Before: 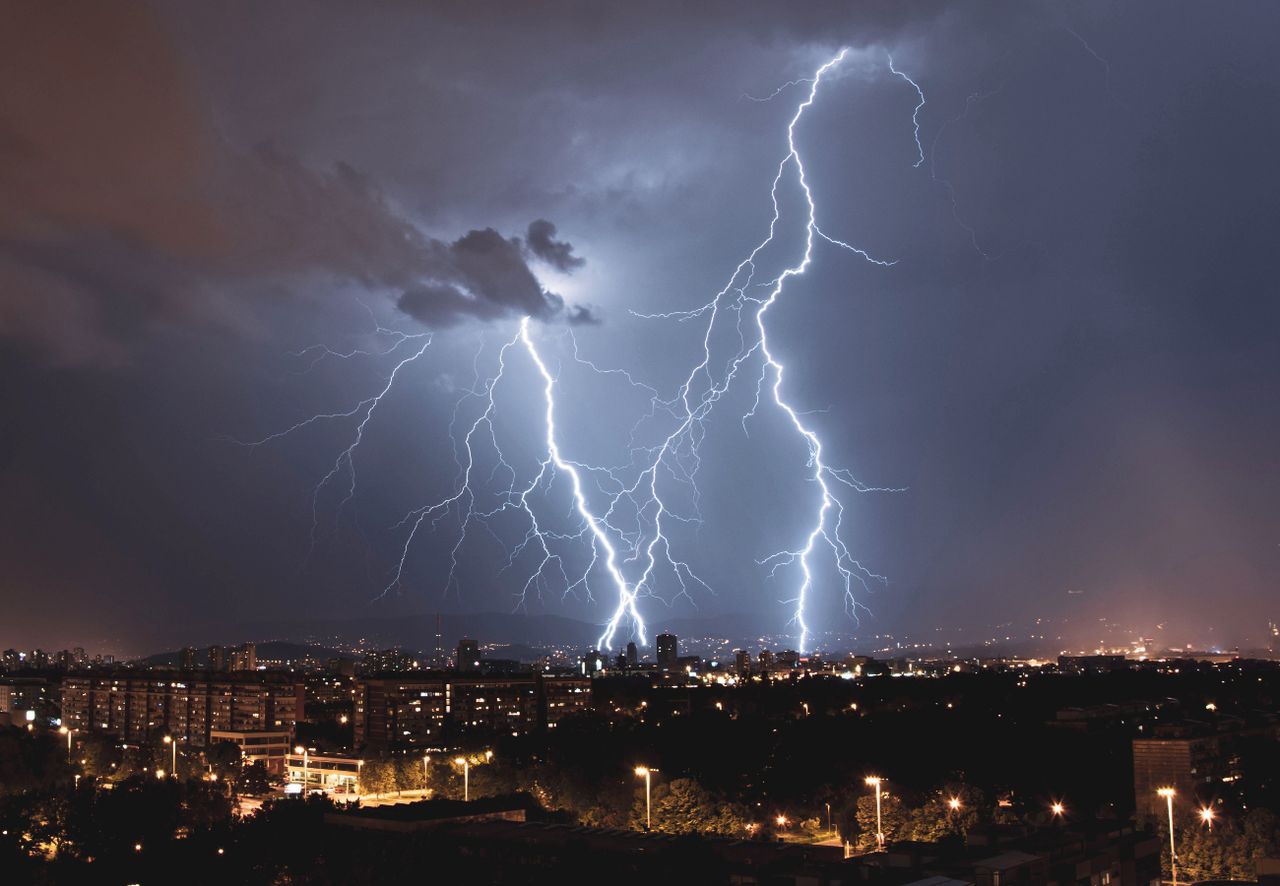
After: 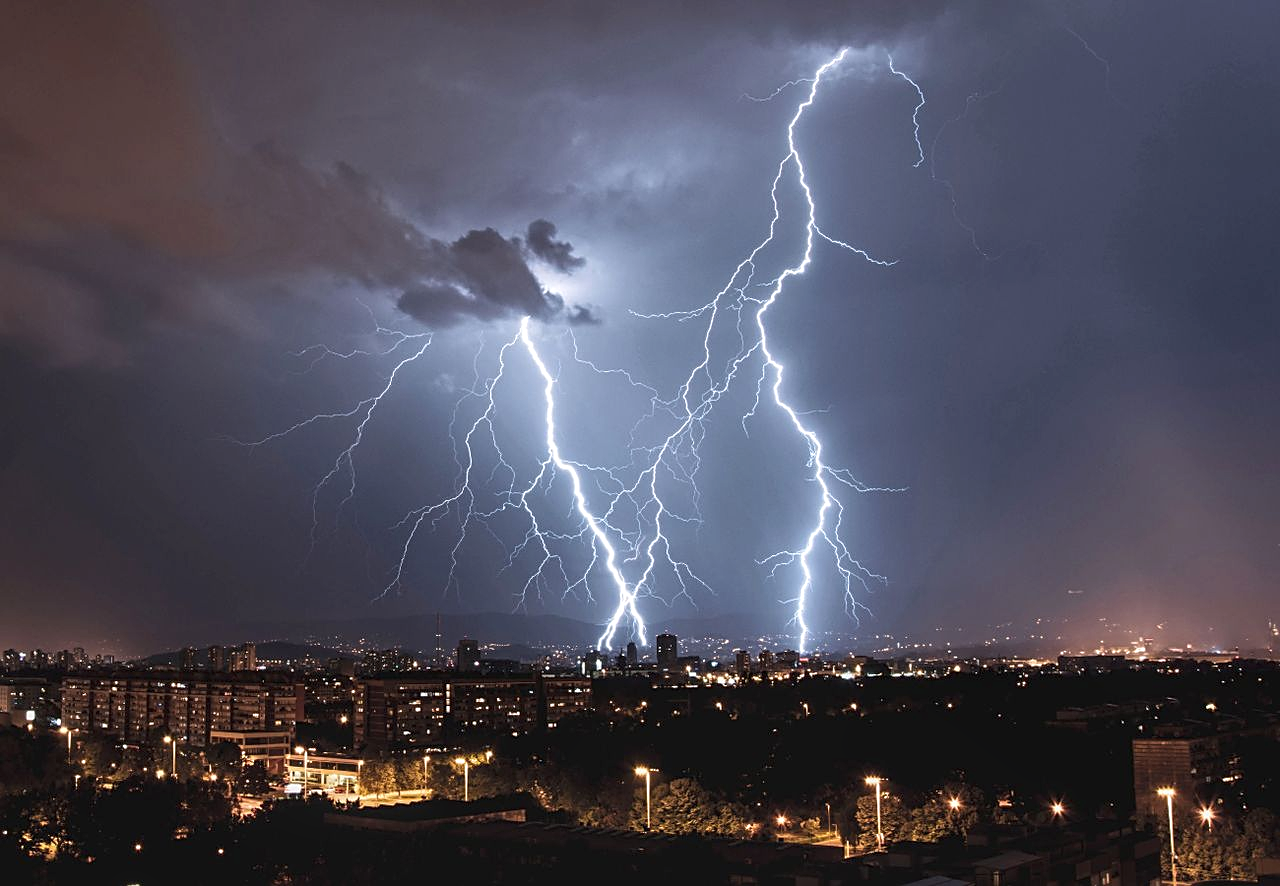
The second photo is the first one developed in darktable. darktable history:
color correction: highlights a* 0.027, highlights b* -0.499
sharpen: on, module defaults
local contrast: on, module defaults
